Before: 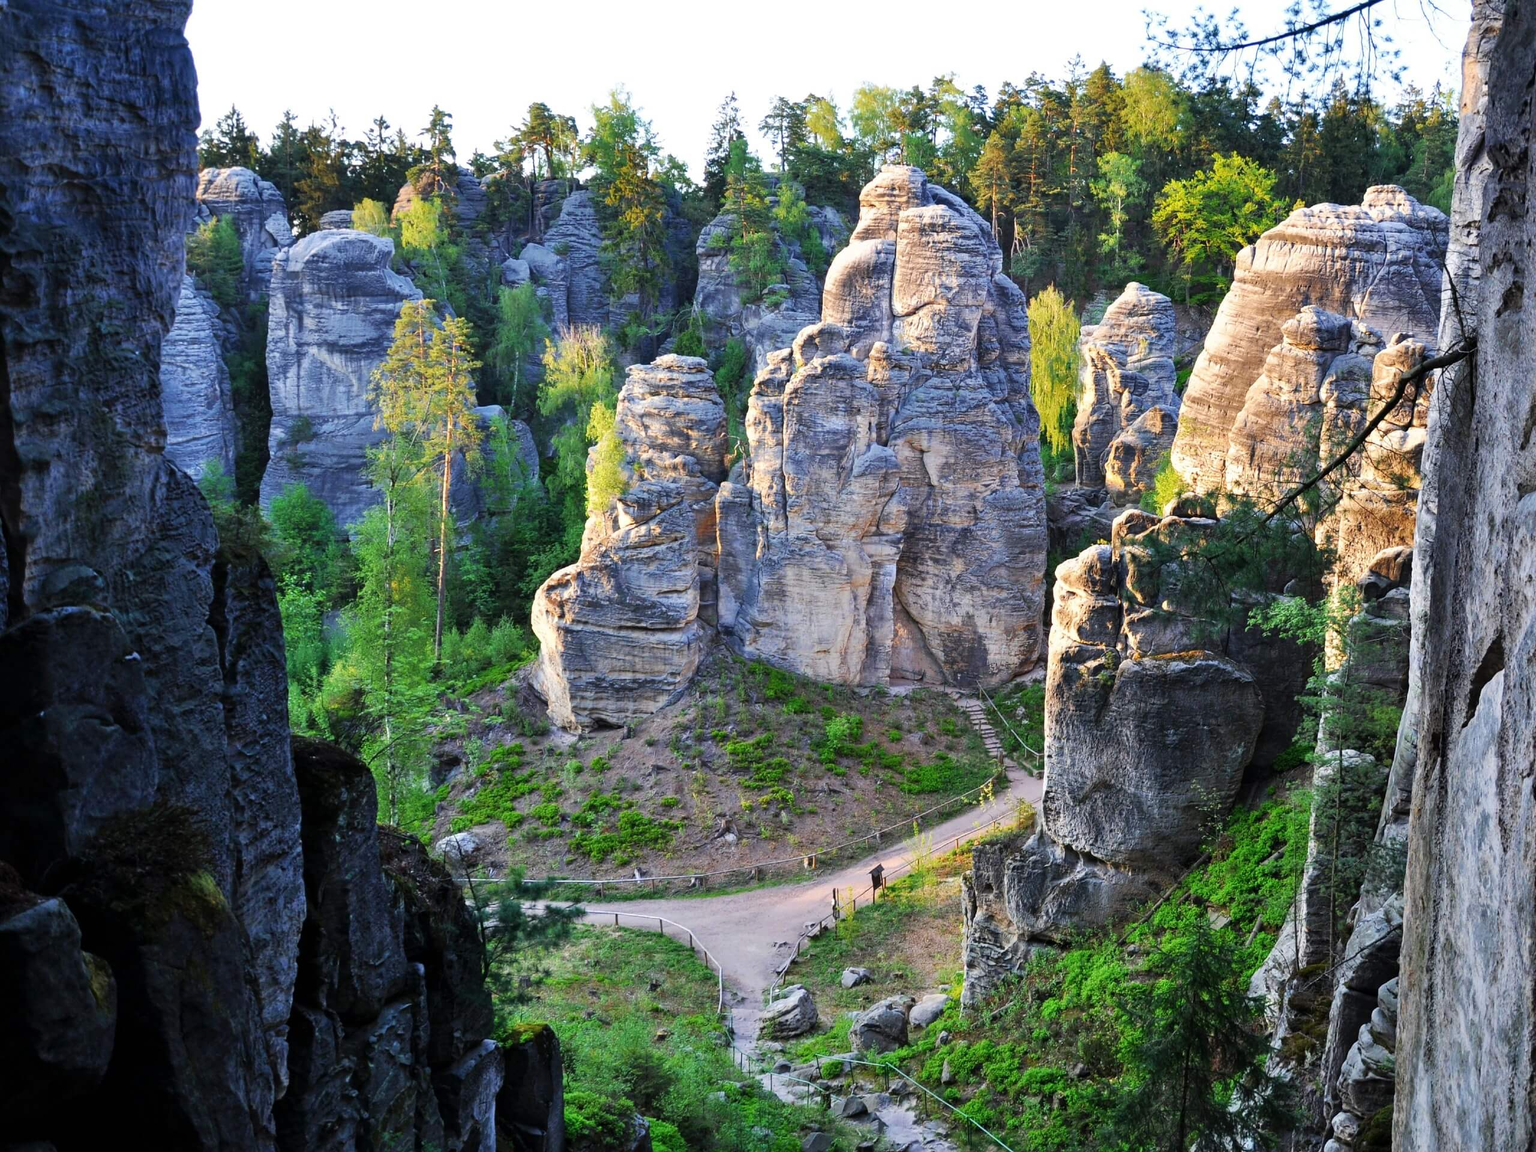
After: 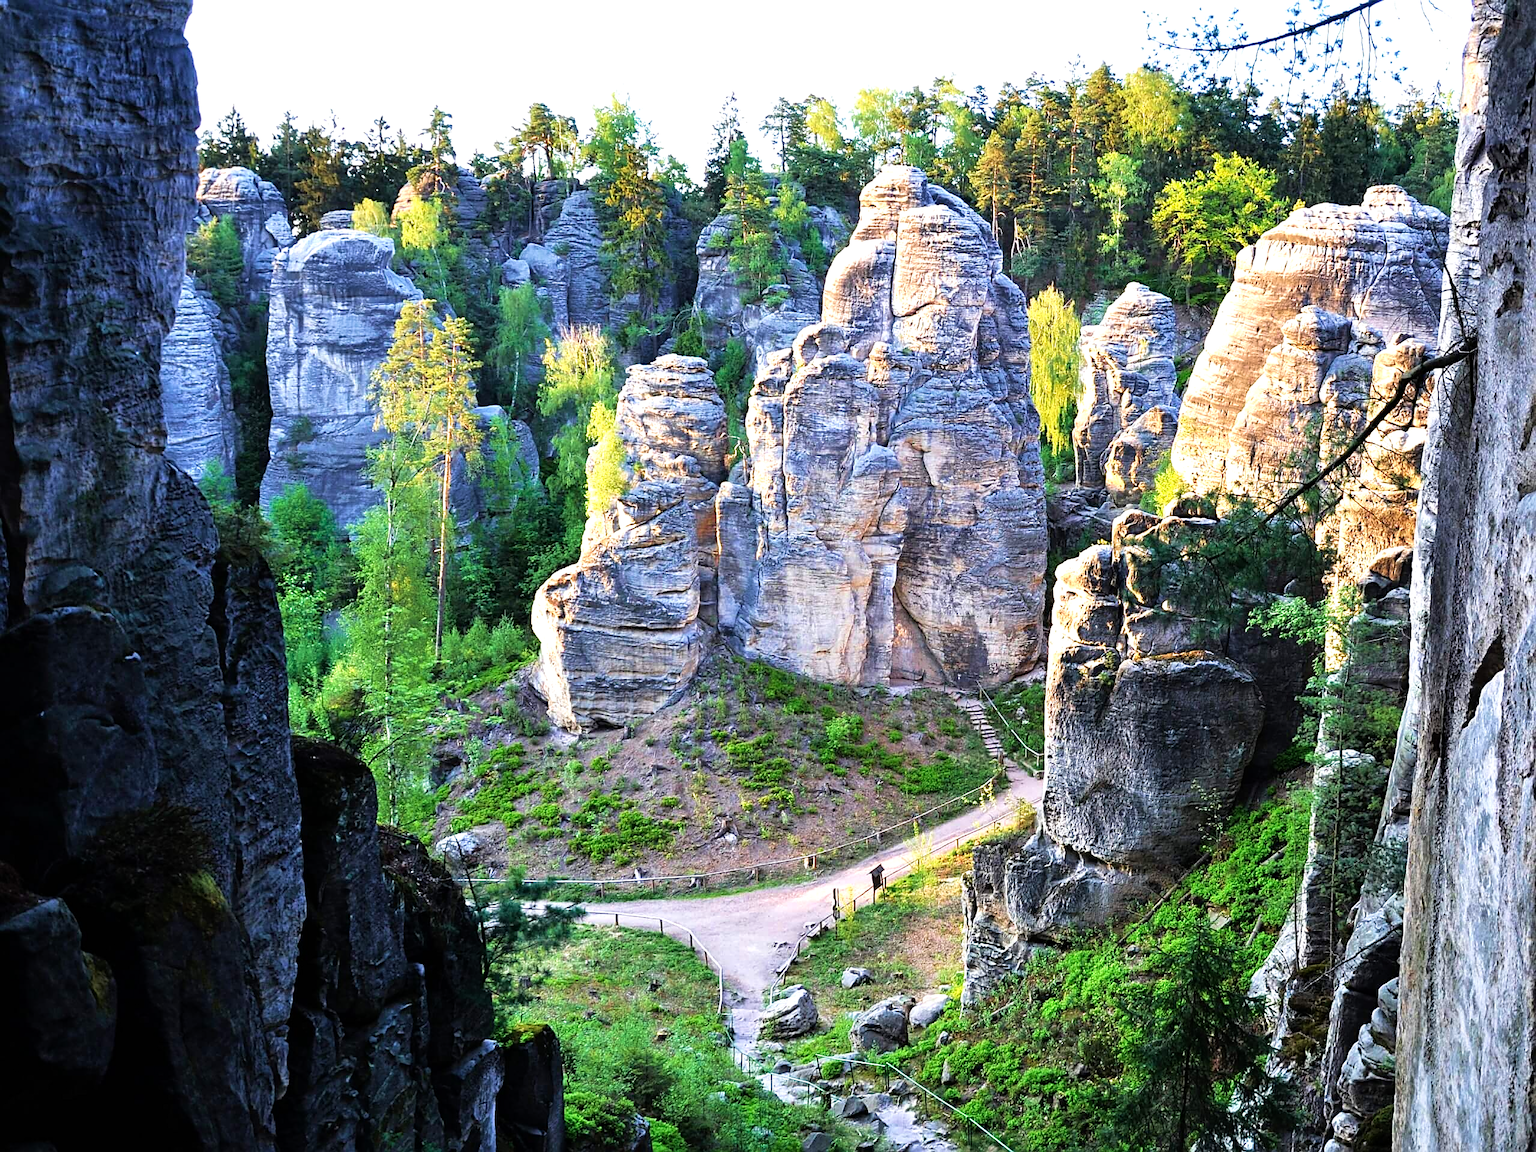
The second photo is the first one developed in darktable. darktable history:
sharpen: on, module defaults
velvia: on, module defaults
tone equalizer: -8 EV -0.763 EV, -7 EV -0.714 EV, -6 EV -0.617 EV, -5 EV -0.381 EV, -3 EV 0.388 EV, -2 EV 0.6 EV, -1 EV 0.698 EV, +0 EV 0.758 EV
